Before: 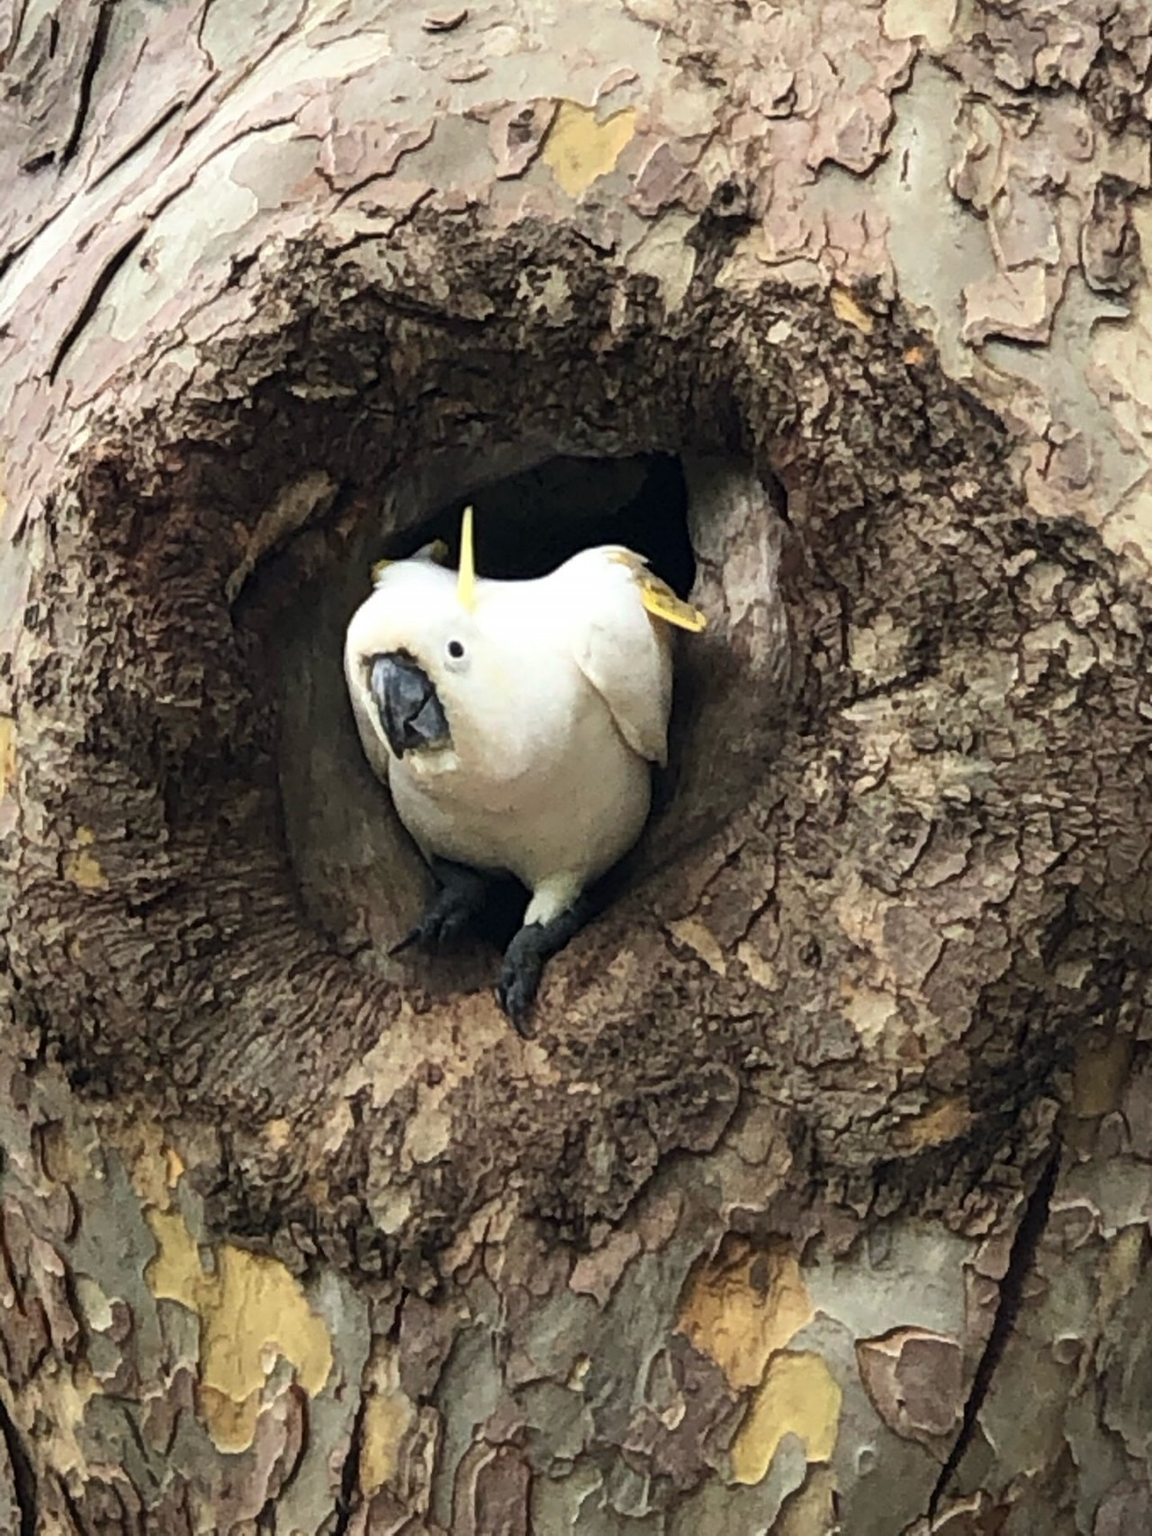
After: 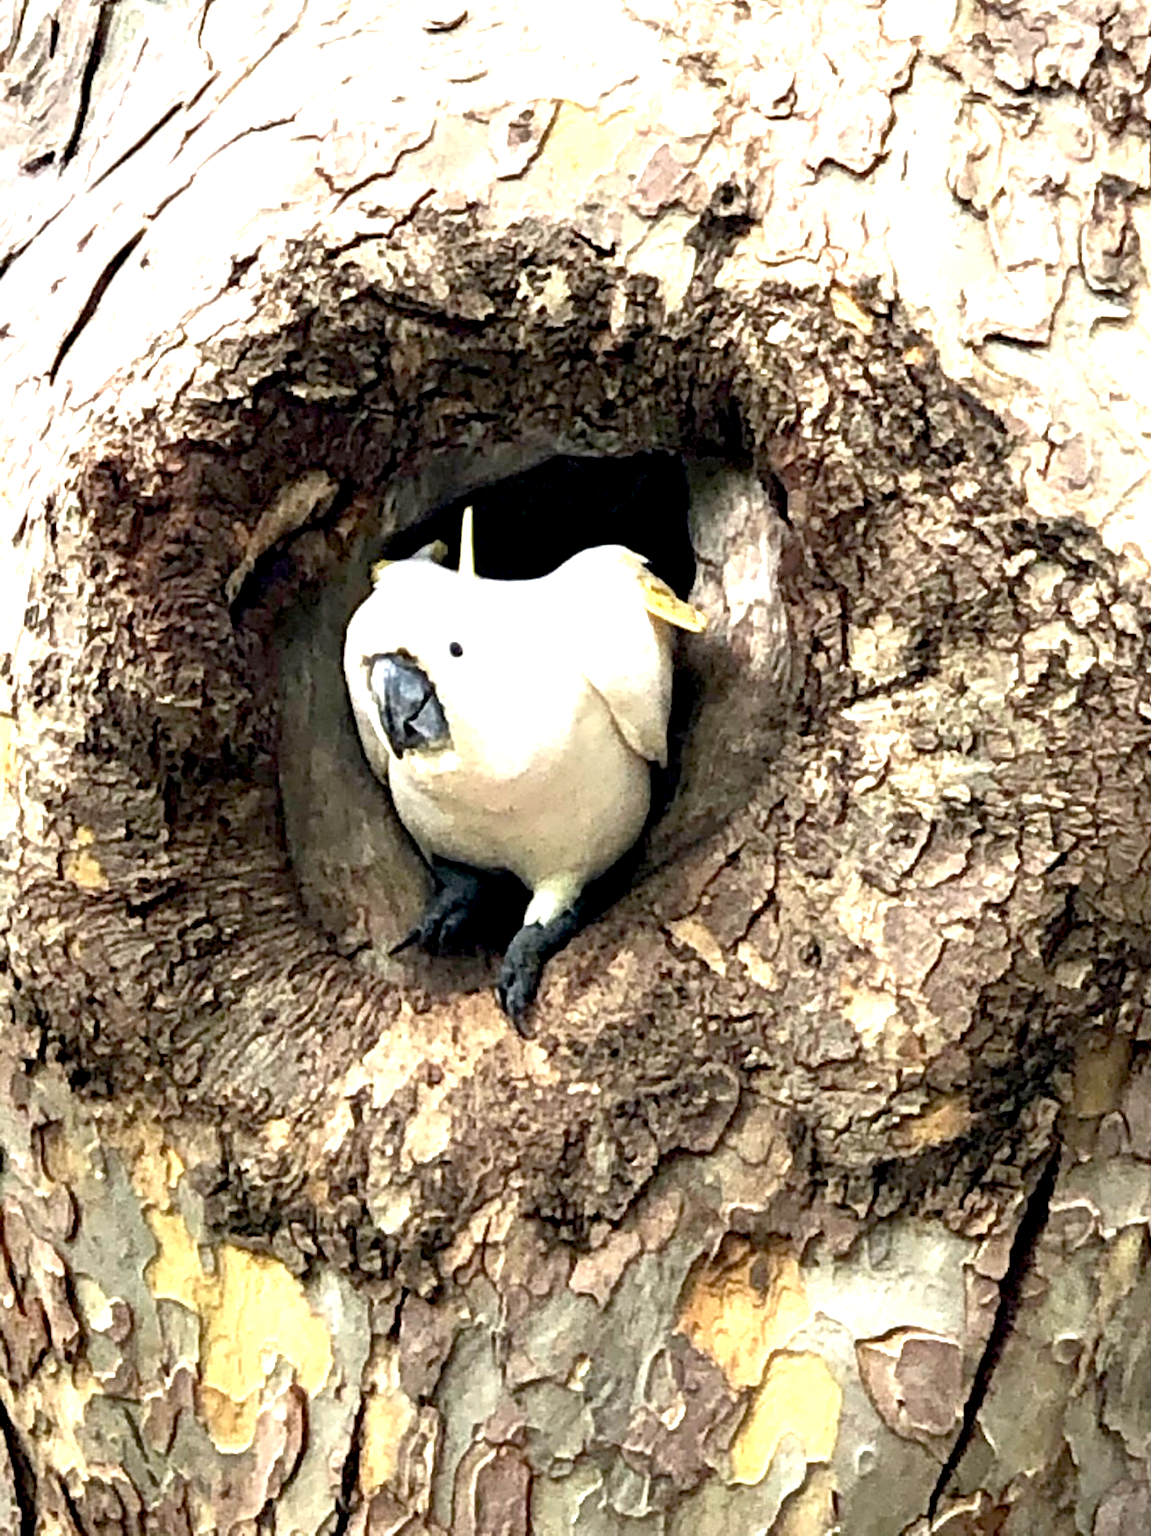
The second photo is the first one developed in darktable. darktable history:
exposure: black level correction 0.009, exposure 1.436 EV, compensate exposure bias true, compensate highlight preservation false
